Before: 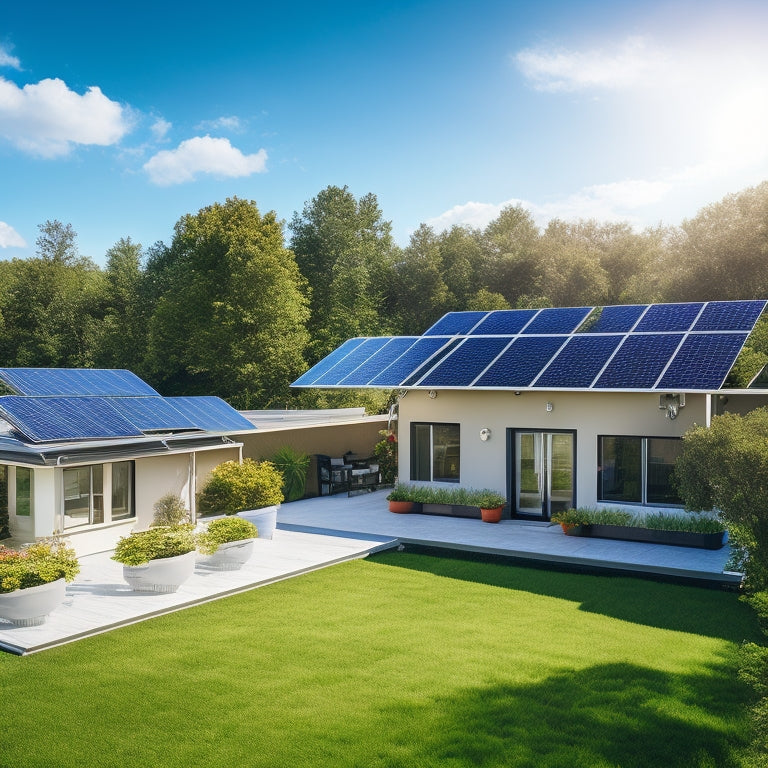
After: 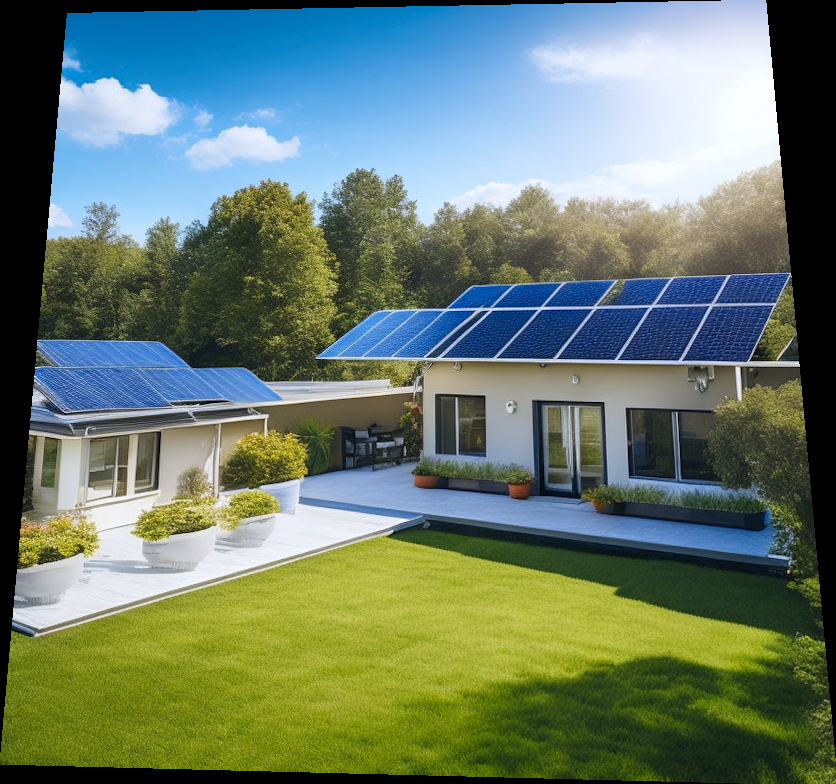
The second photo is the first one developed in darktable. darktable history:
rotate and perspective: rotation 0.128°, lens shift (vertical) -0.181, lens shift (horizontal) -0.044, shear 0.001, automatic cropping off
color contrast: green-magenta contrast 0.8, blue-yellow contrast 1.1, unbound 0
white balance: red 0.983, blue 1.036
